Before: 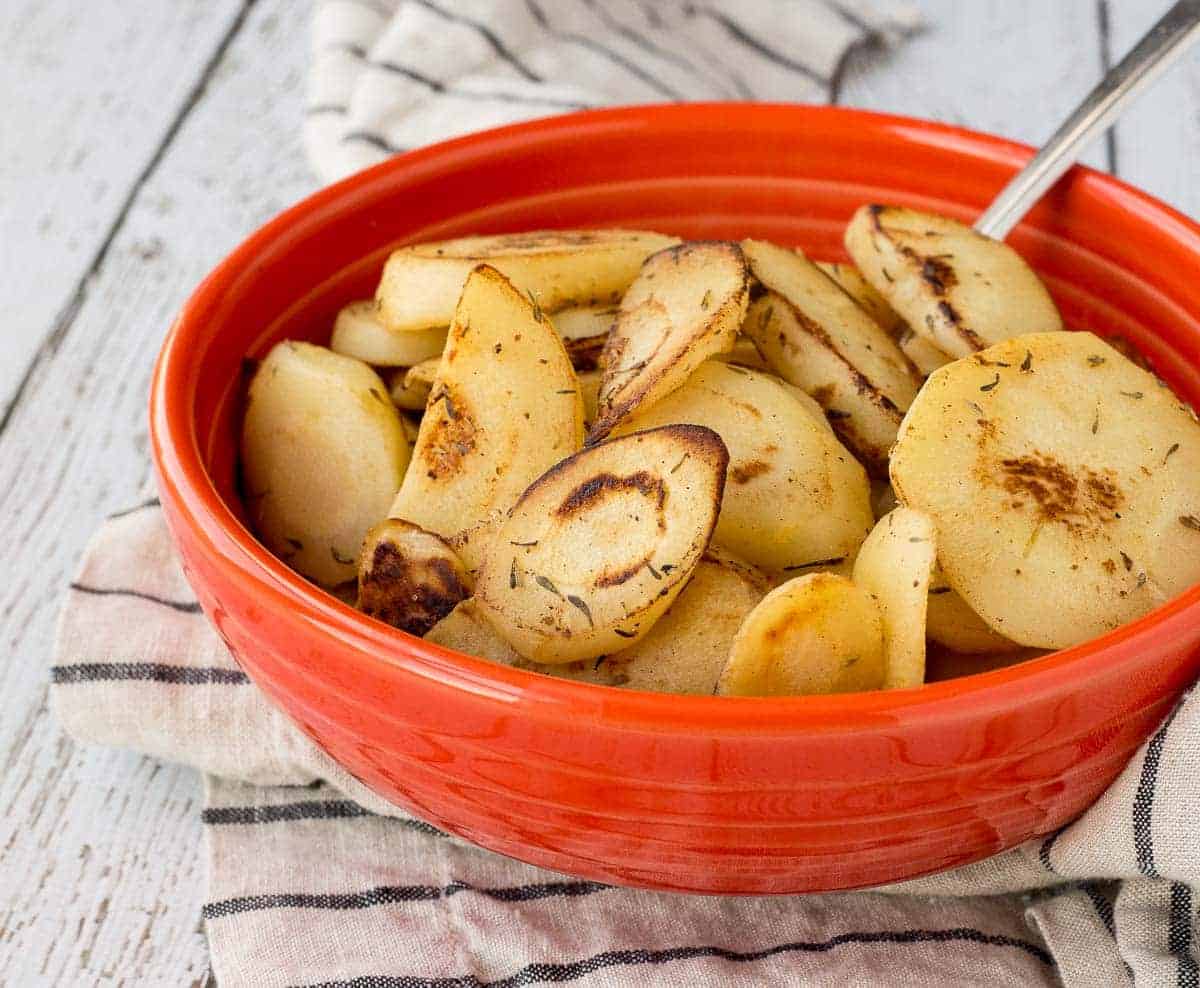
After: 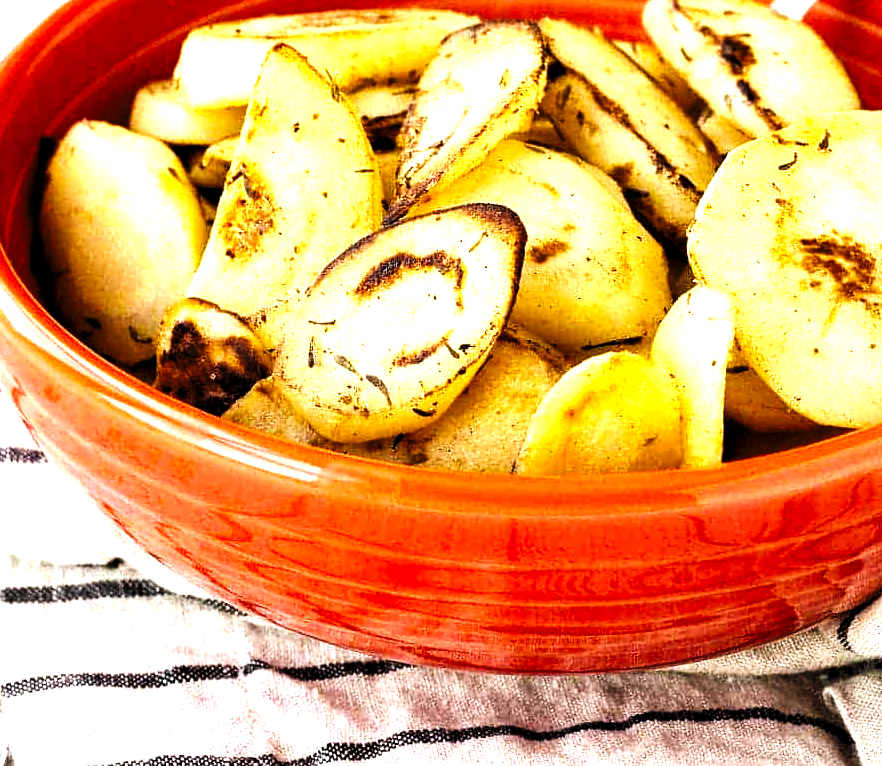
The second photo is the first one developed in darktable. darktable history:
base curve: curves: ch0 [(0, 0) (0.036, 0.025) (0.121, 0.166) (0.206, 0.329) (0.605, 0.79) (1, 1)], preserve colors none
levels: levels [0.044, 0.475, 0.791]
crop: left 16.838%, top 22.434%, right 8.981%
